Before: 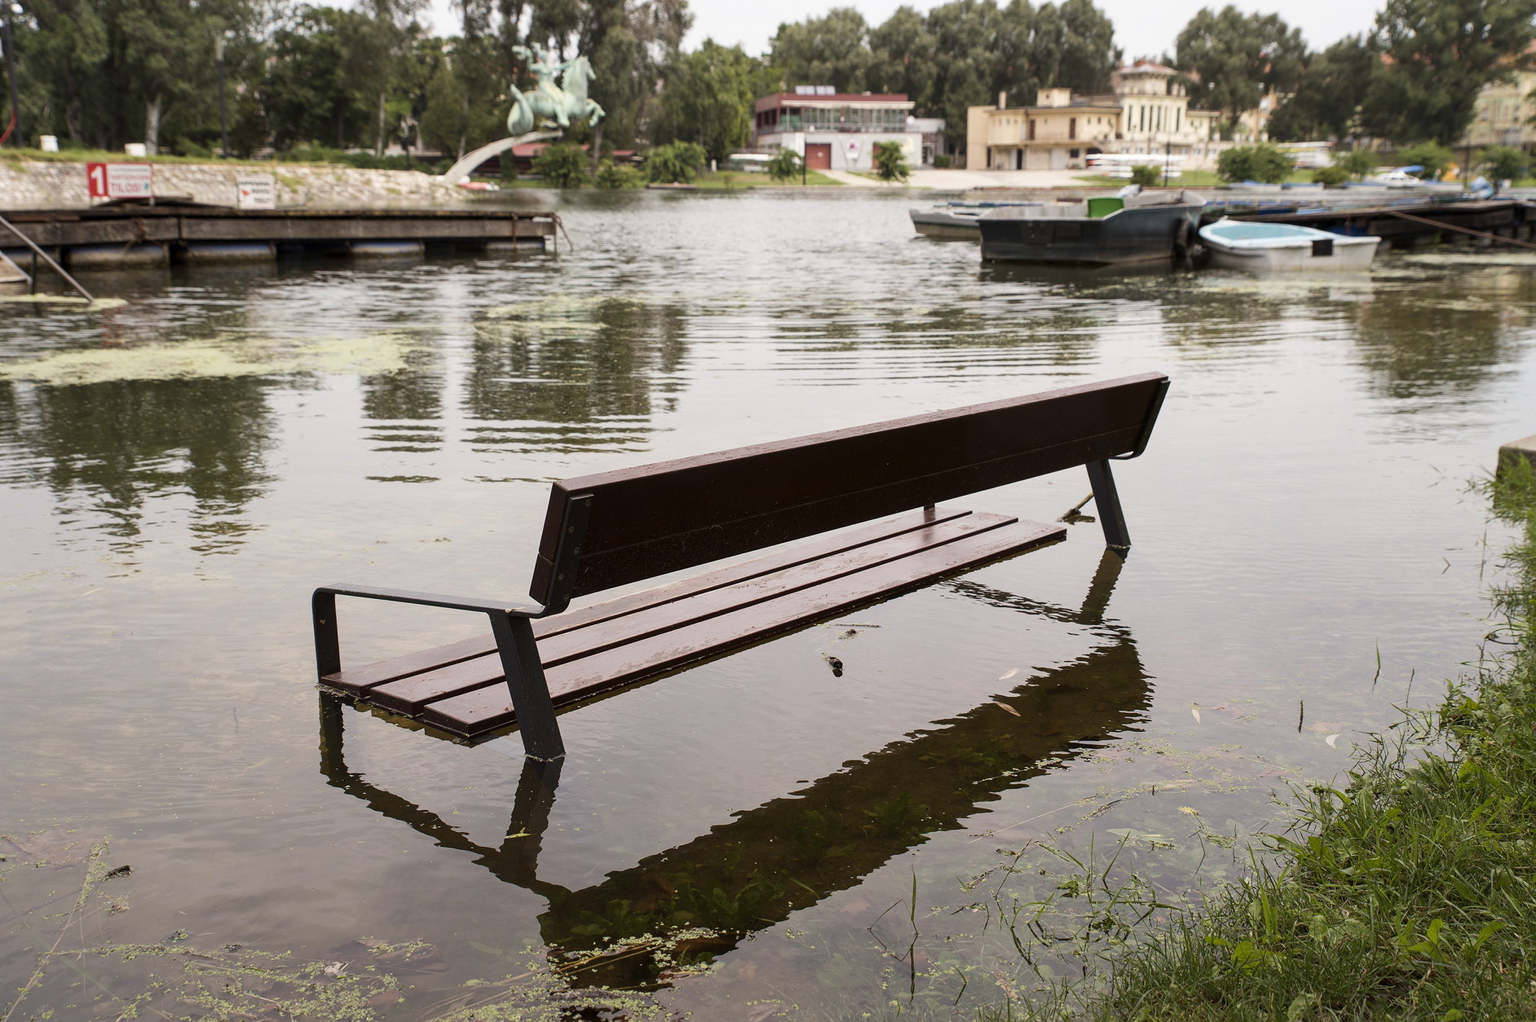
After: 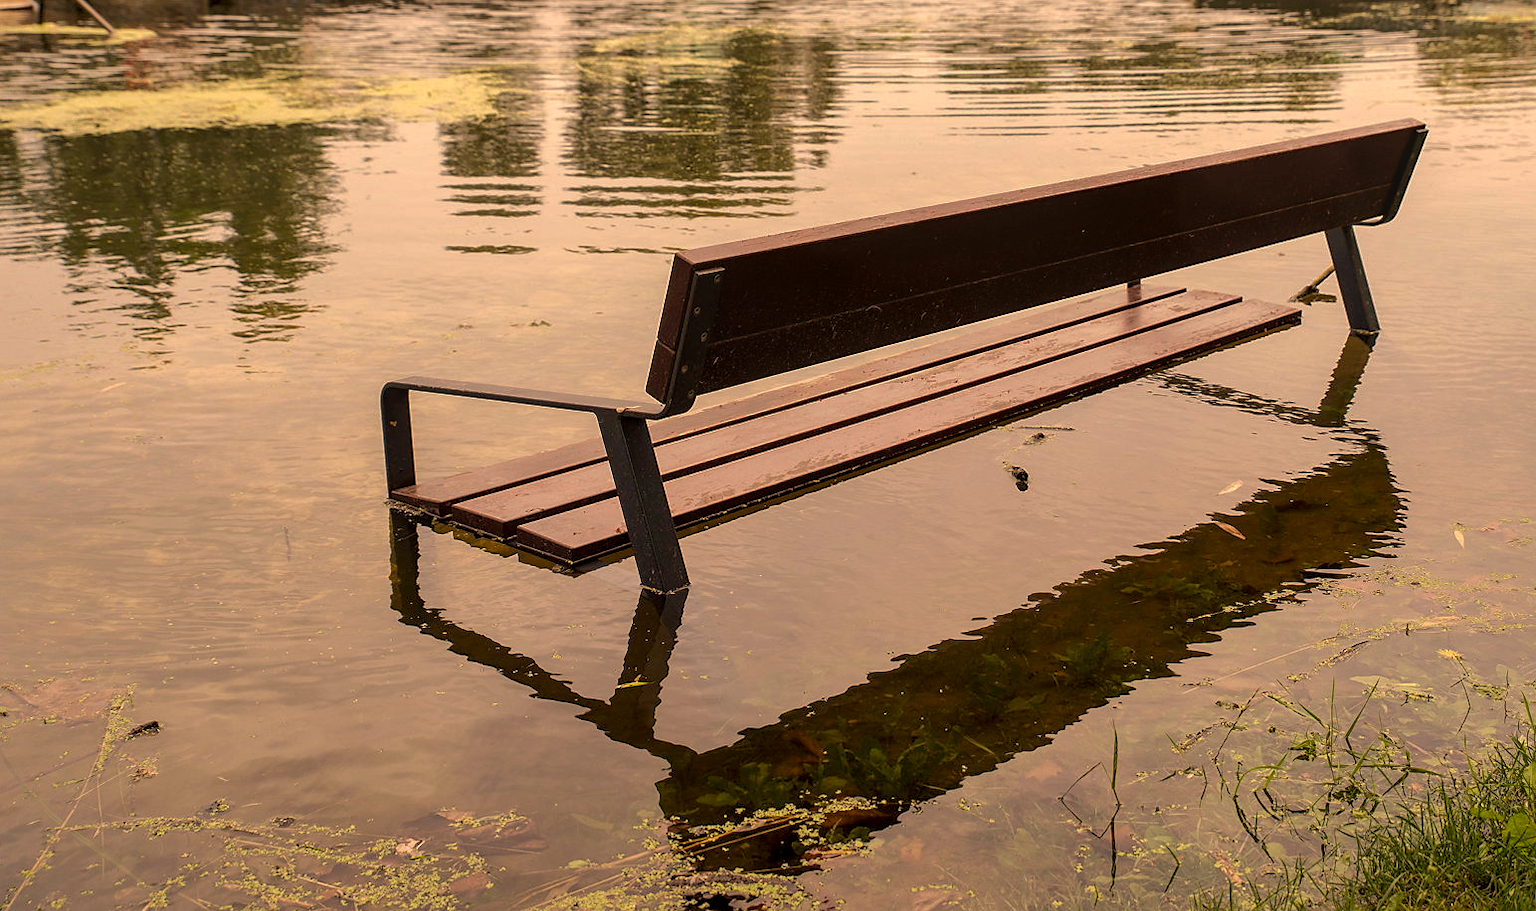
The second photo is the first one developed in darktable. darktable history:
exposure: black level correction 0.001, exposure 0.138 EV, compensate highlight preservation false
crop: top 26.93%, right 18.004%
local contrast: on, module defaults
contrast brightness saturation: contrast 0.071
sharpen: radius 1.444, amount 0.406, threshold 1.724
shadows and highlights: shadows 39.72, highlights -60.07
color correction: highlights a* 14.88, highlights b* 31.46
